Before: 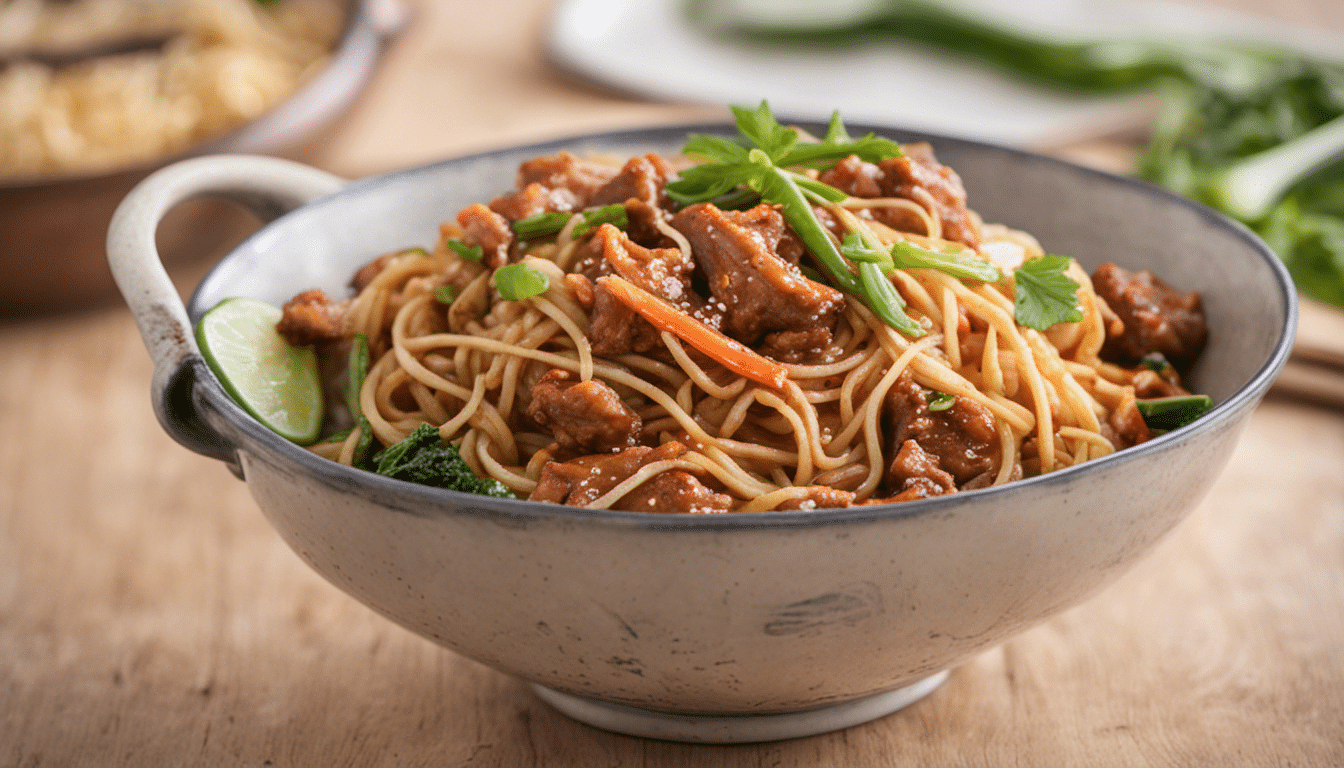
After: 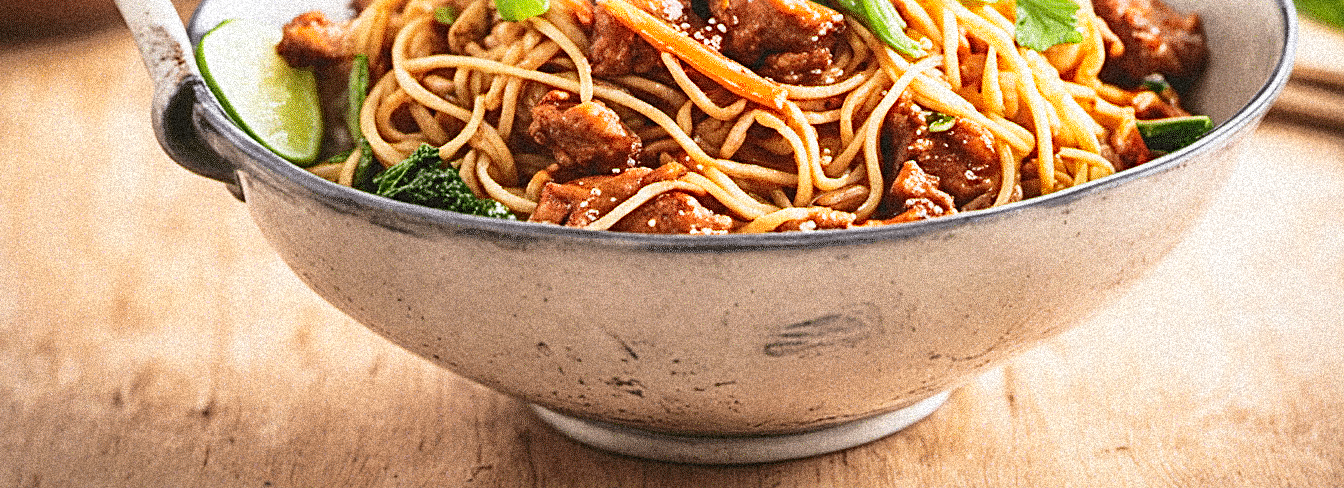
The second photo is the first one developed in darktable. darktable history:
filmic rgb: middle gray luminance 12.74%, black relative exposure -10.13 EV, white relative exposure 3.47 EV, threshold 6 EV, target black luminance 0%, hardness 5.74, latitude 44.69%, contrast 1.221, highlights saturation mix 5%, shadows ↔ highlights balance 26.78%, add noise in highlights 0, preserve chrominance no, color science v3 (2019), use custom middle-gray values true, iterations of high-quality reconstruction 0, contrast in highlights soft, enable highlight reconstruction true
crop and rotate: top 36.435%
contrast brightness saturation: contrast 0.4, brightness 0.1, saturation 0.21
shadows and highlights: shadows 40, highlights -60
exposure: black level correction -0.023, exposure -0.039 EV, compensate highlight preservation false
sharpen: radius 2.817, amount 0.715
grain: coarseness 46.9 ISO, strength 50.21%, mid-tones bias 0%
